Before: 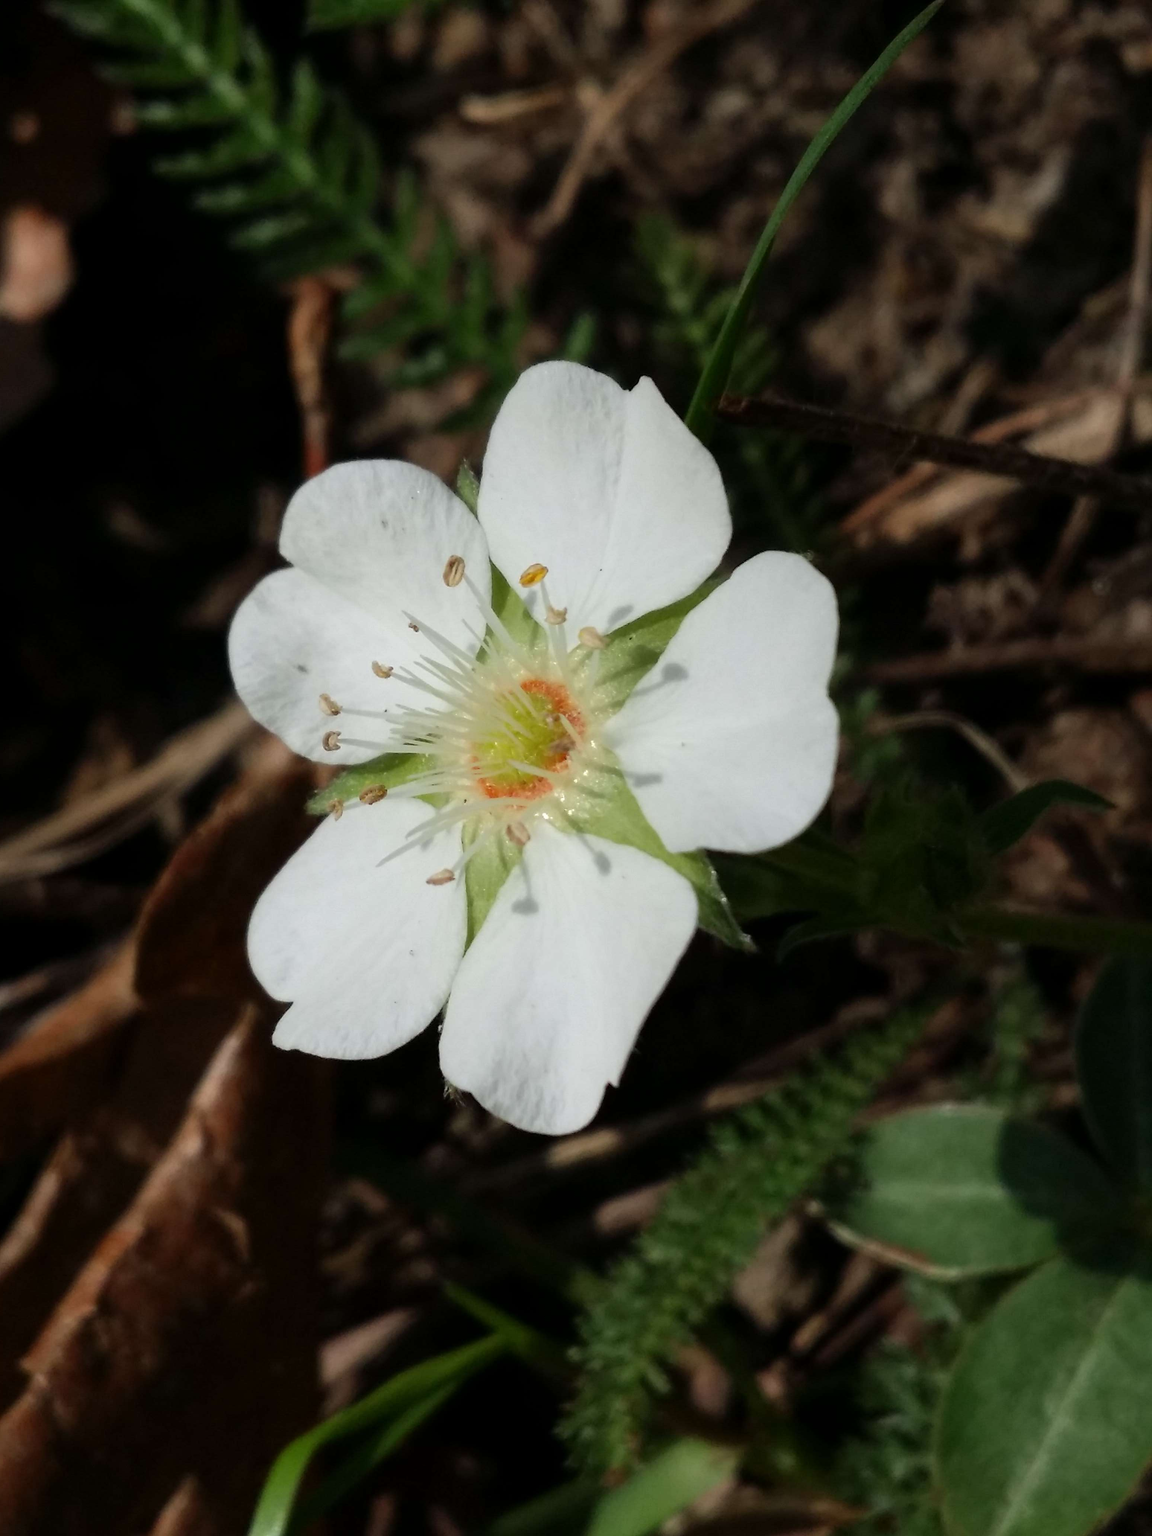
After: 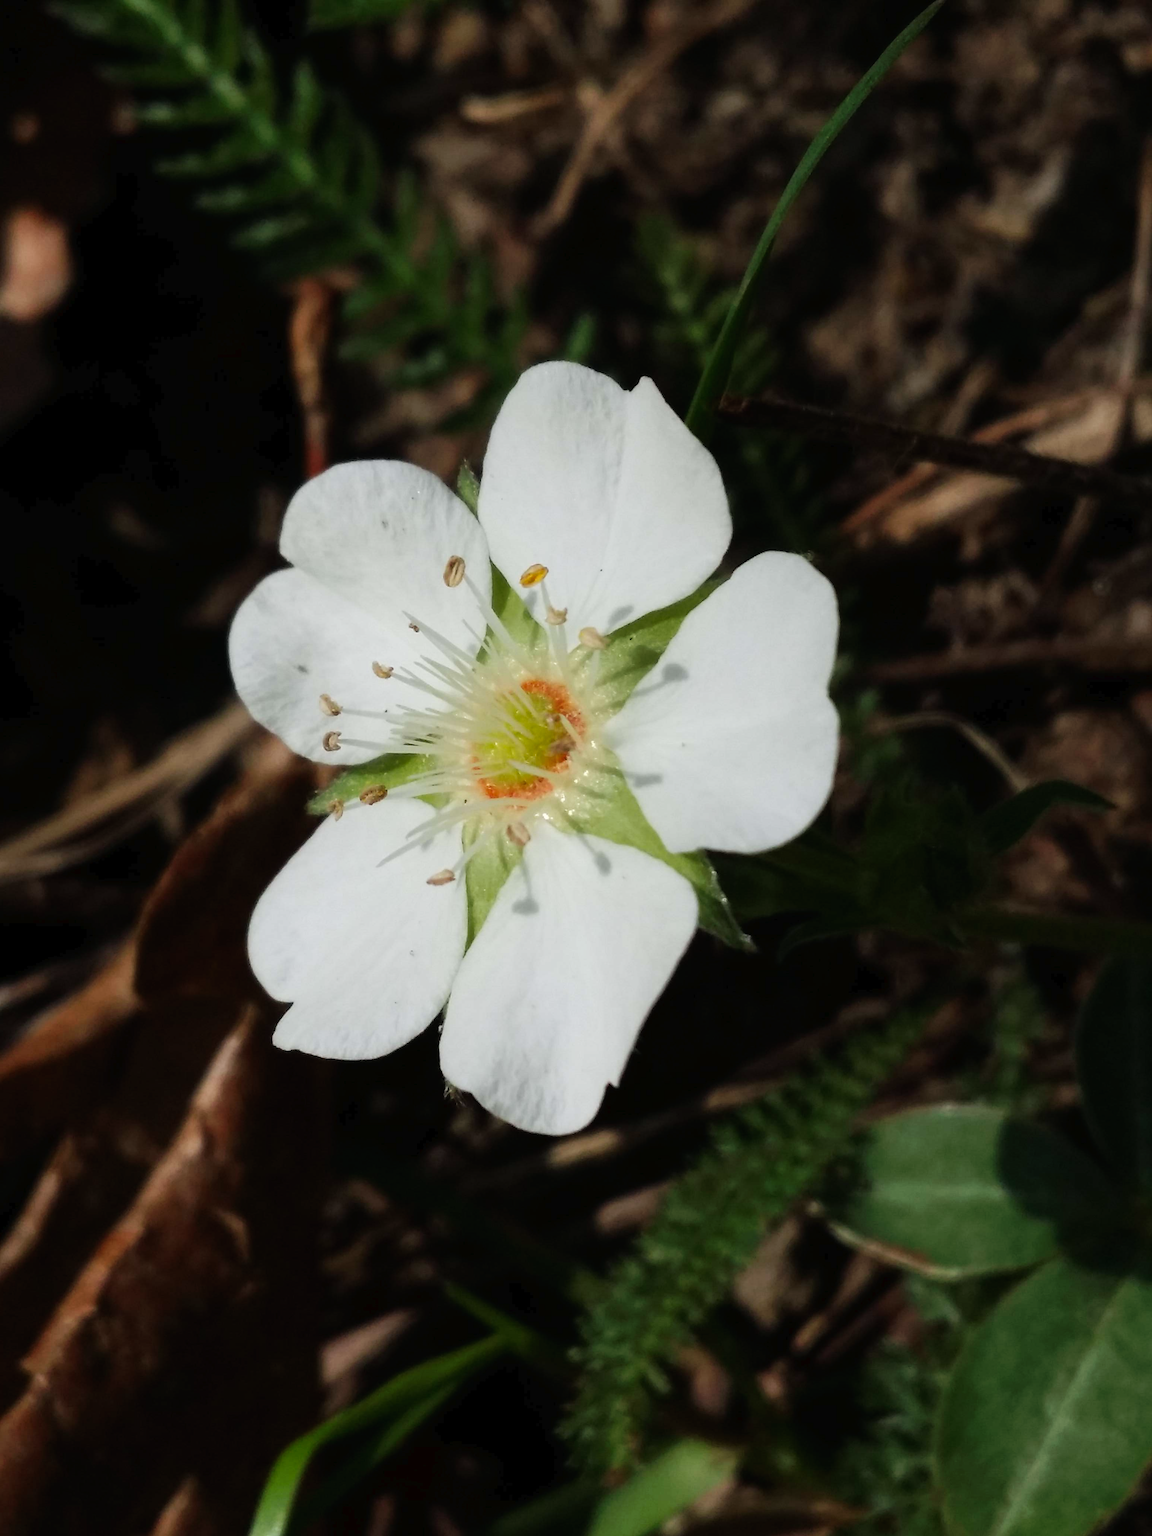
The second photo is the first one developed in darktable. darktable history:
tone curve: curves: ch0 [(0, 0) (0.003, 0.013) (0.011, 0.016) (0.025, 0.023) (0.044, 0.036) (0.069, 0.051) (0.1, 0.076) (0.136, 0.107) (0.177, 0.145) (0.224, 0.186) (0.277, 0.246) (0.335, 0.311) (0.399, 0.378) (0.468, 0.462) (0.543, 0.548) (0.623, 0.636) (0.709, 0.728) (0.801, 0.816) (0.898, 0.9) (1, 1)], preserve colors none
